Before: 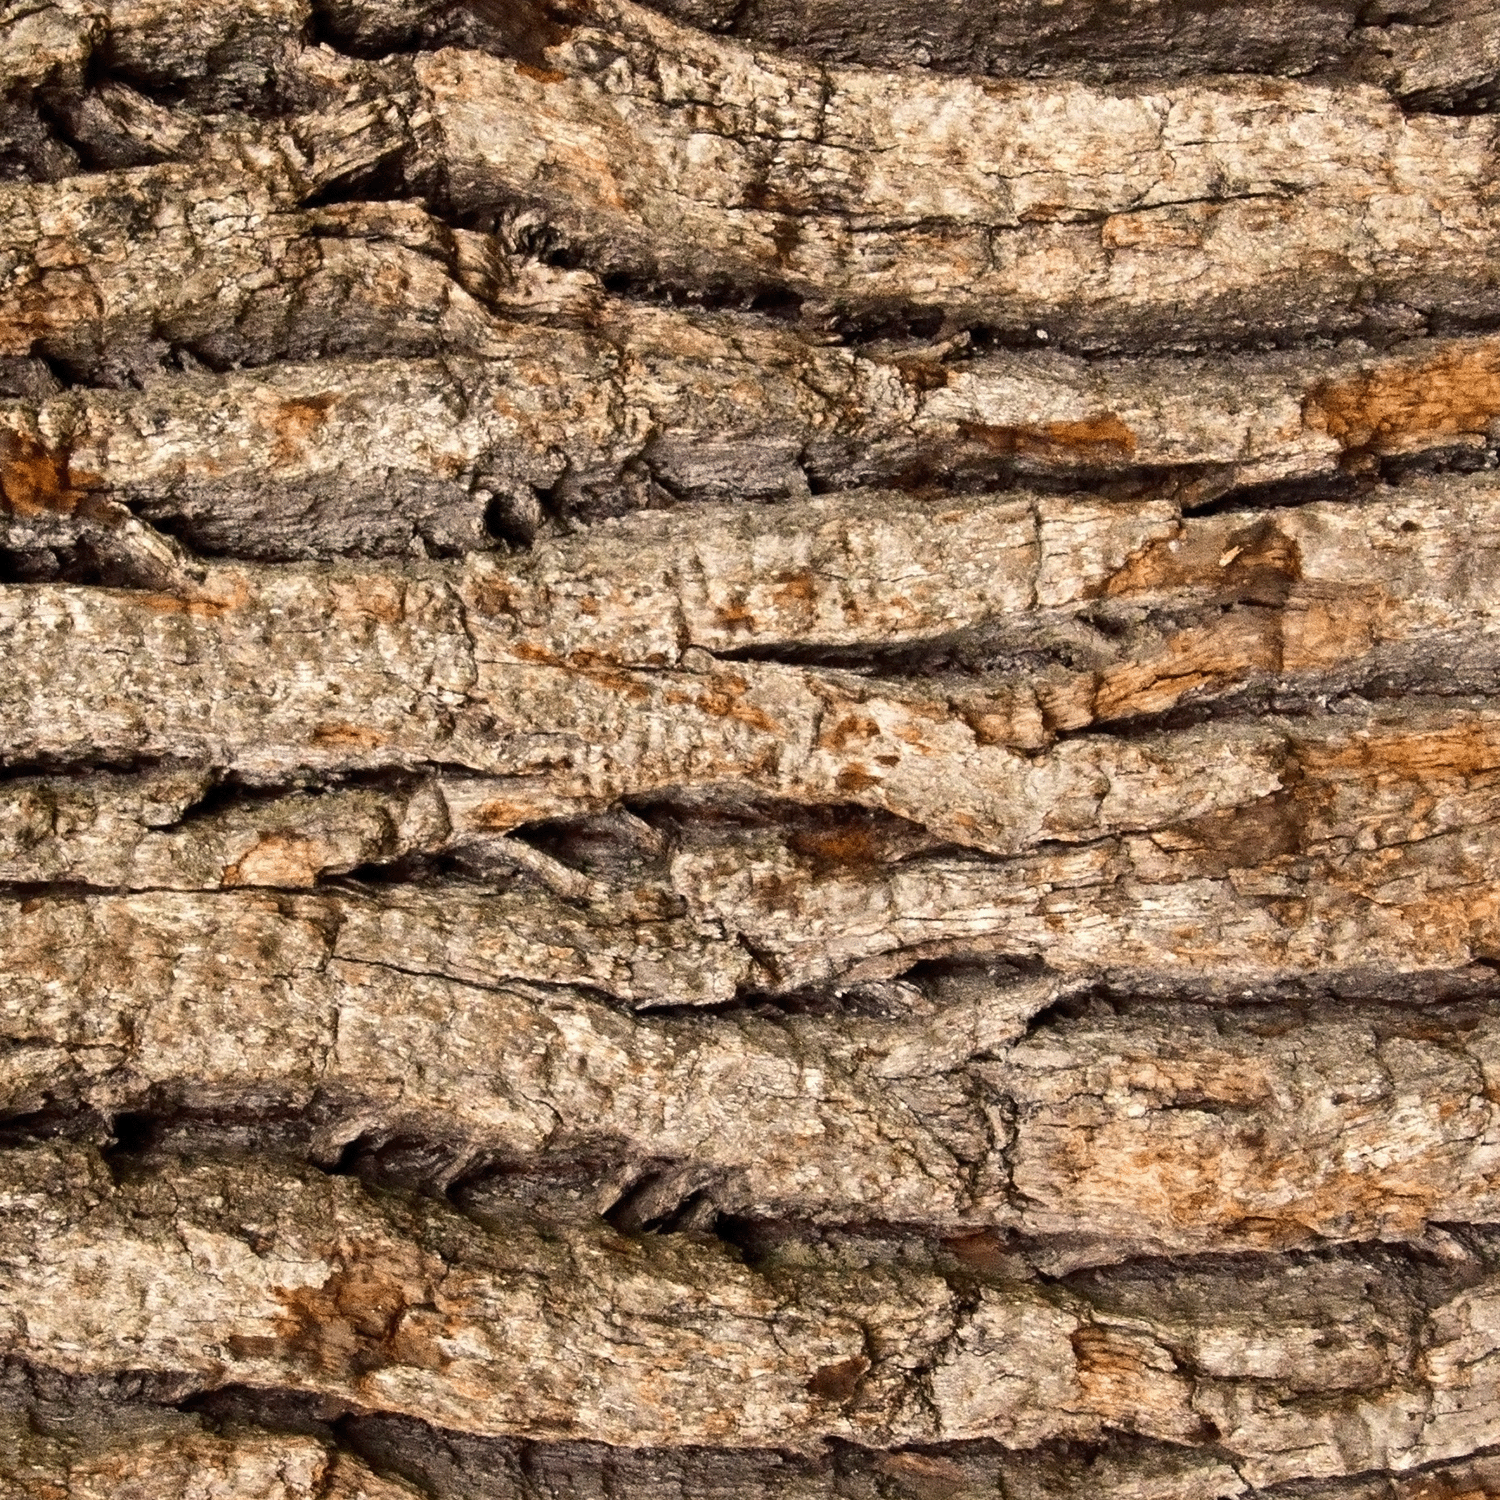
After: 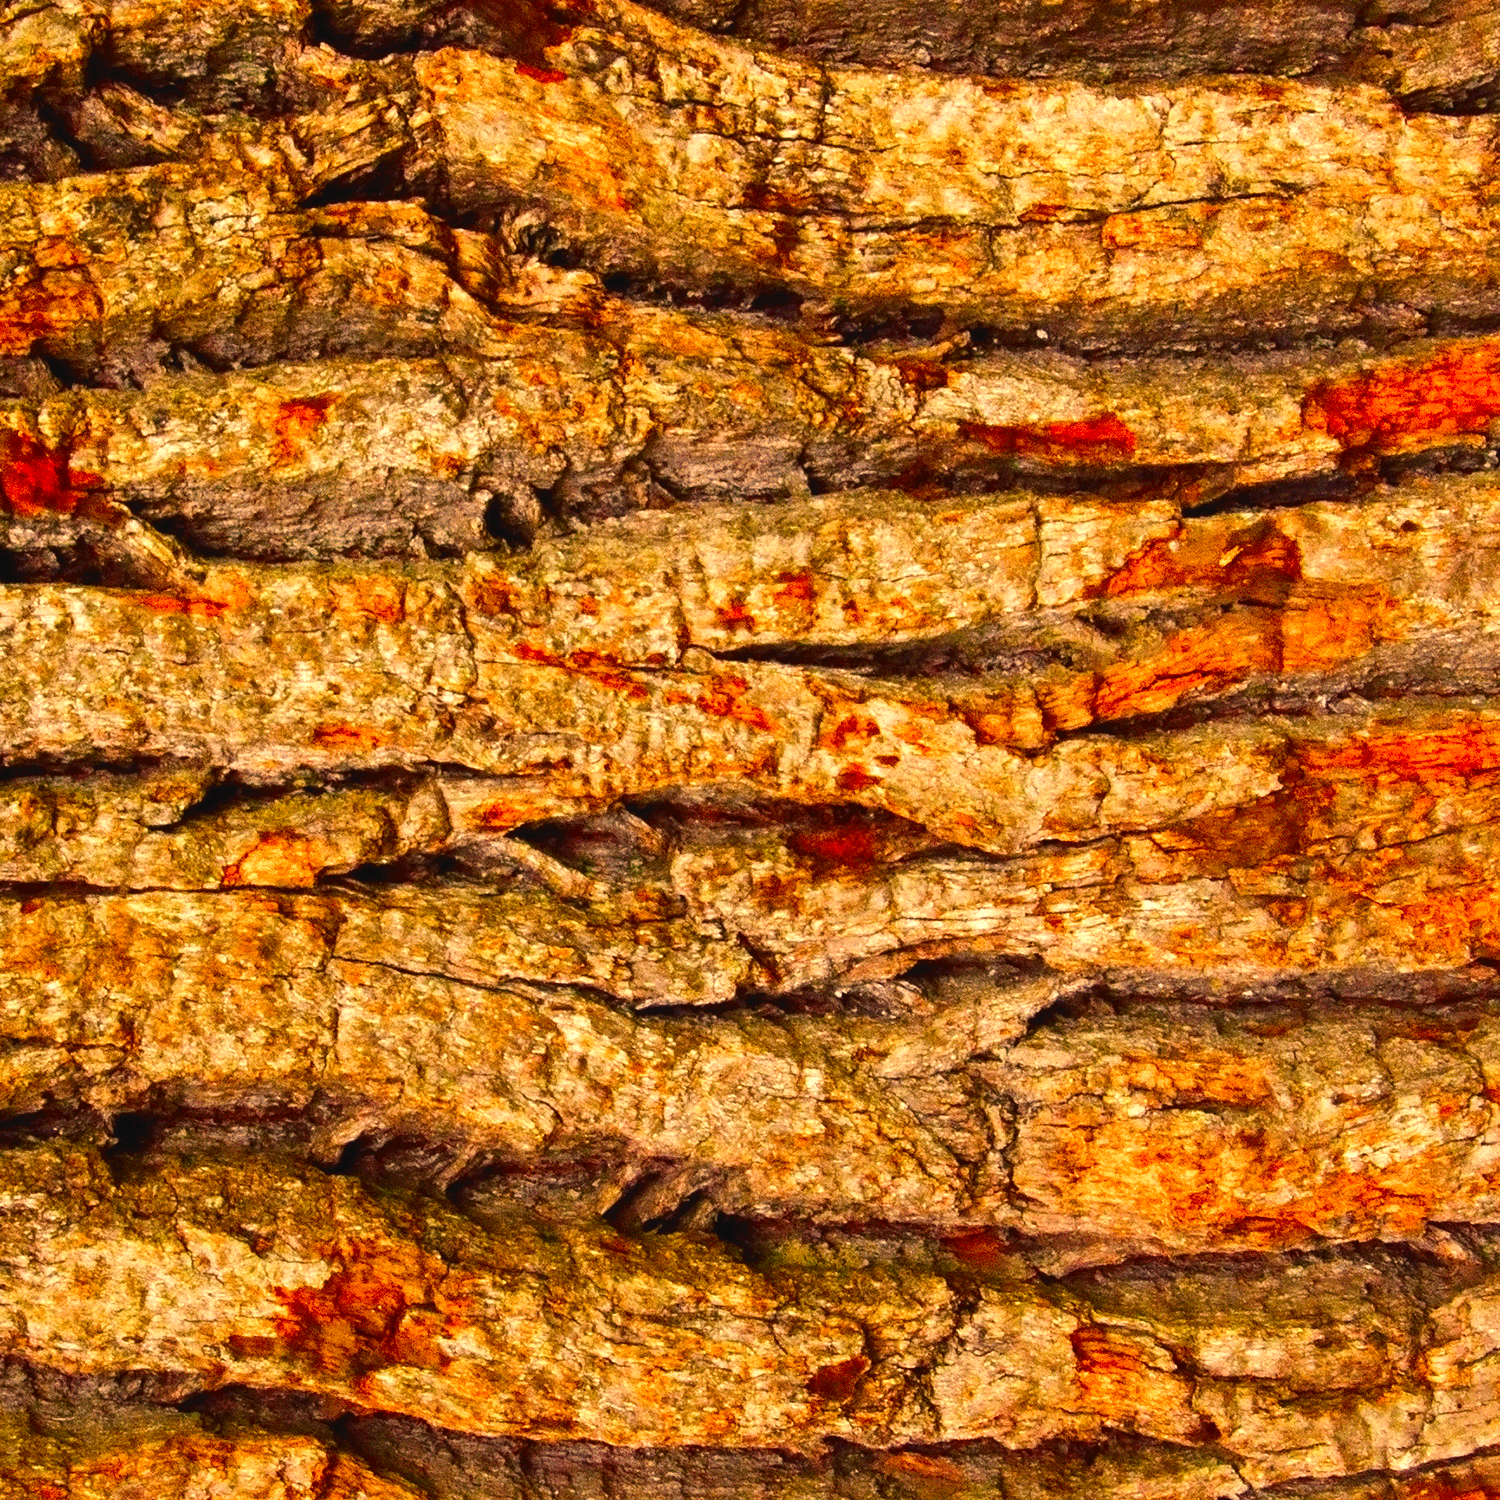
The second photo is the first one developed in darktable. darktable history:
exposure: black level correction -0.004, exposure 0.04 EV, compensate exposure bias true, compensate highlight preservation false
color correction: highlights b* -0.001, saturation 2.99
